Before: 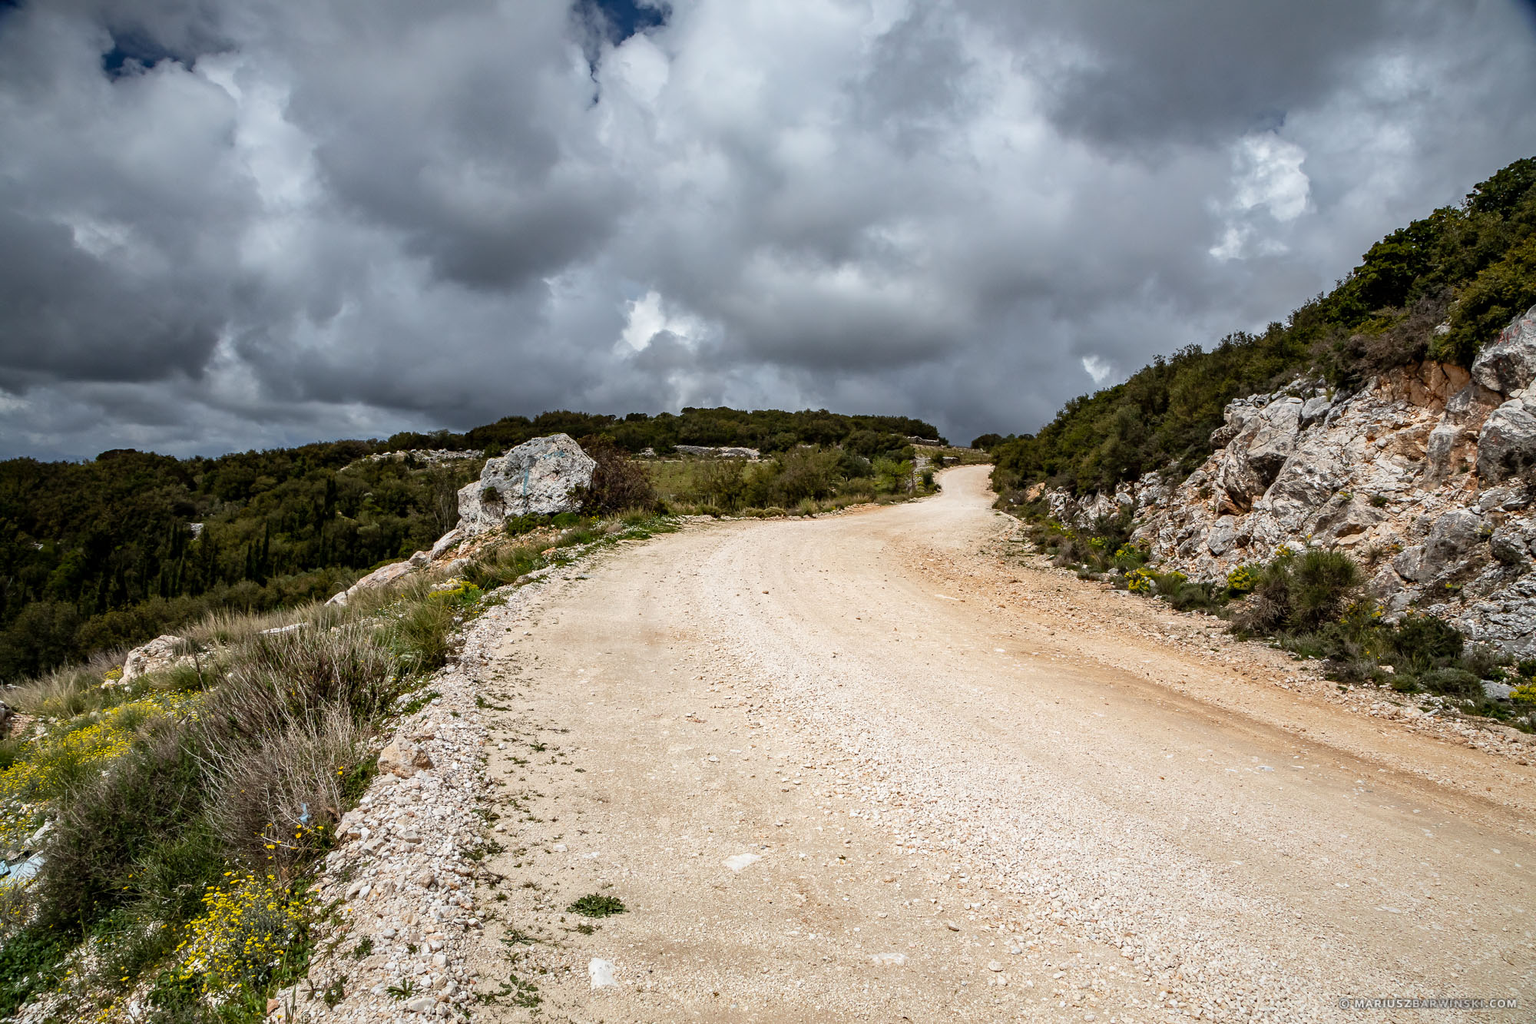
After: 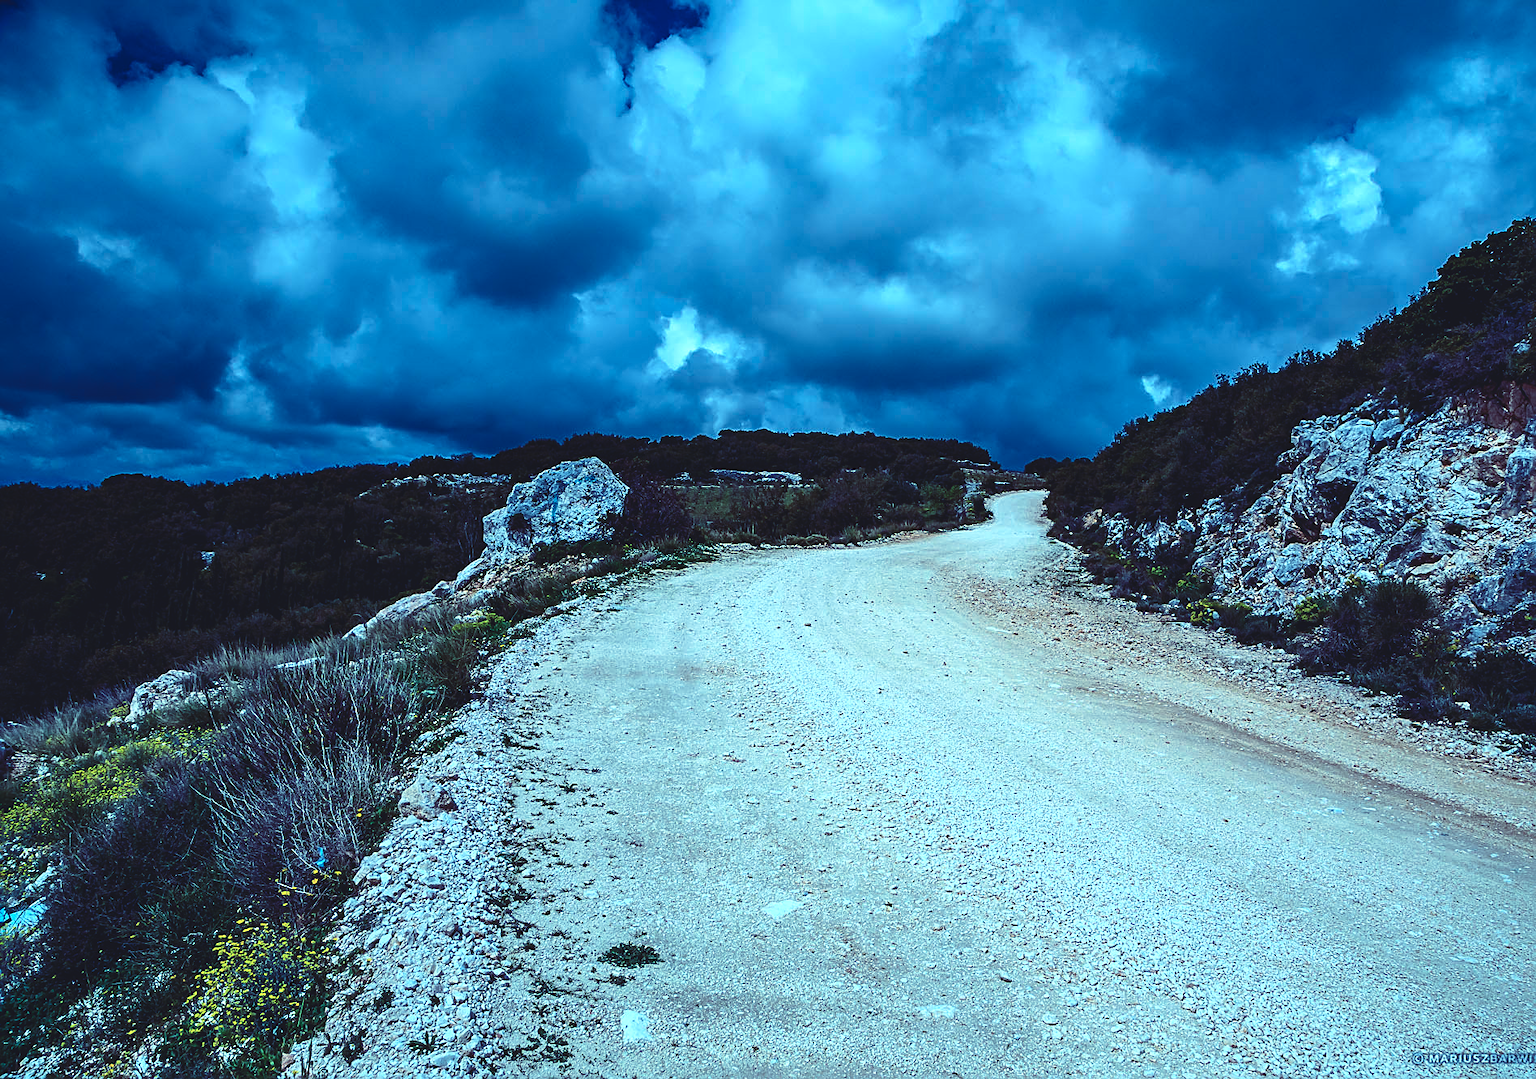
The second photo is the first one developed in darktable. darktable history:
contrast brightness saturation: contrast 0.21, brightness -0.11, saturation 0.21
rgb curve: curves: ch0 [(0, 0.186) (0.314, 0.284) (0.576, 0.466) (0.805, 0.691) (0.936, 0.886)]; ch1 [(0, 0.186) (0.314, 0.284) (0.581, 0.534) (0.771, 0.746) (0.936, 0.958)]; ch2 [(0, 0.216) (0.275, 0.39) (1, 1)], mode RGB, independent channels, compensate middle gray true, preserve colors none
crop and rotate: right 5.167%
sharpen: on, module defaults
color calibration: x 0.38, y 0.39, temperature 4086.04 K
